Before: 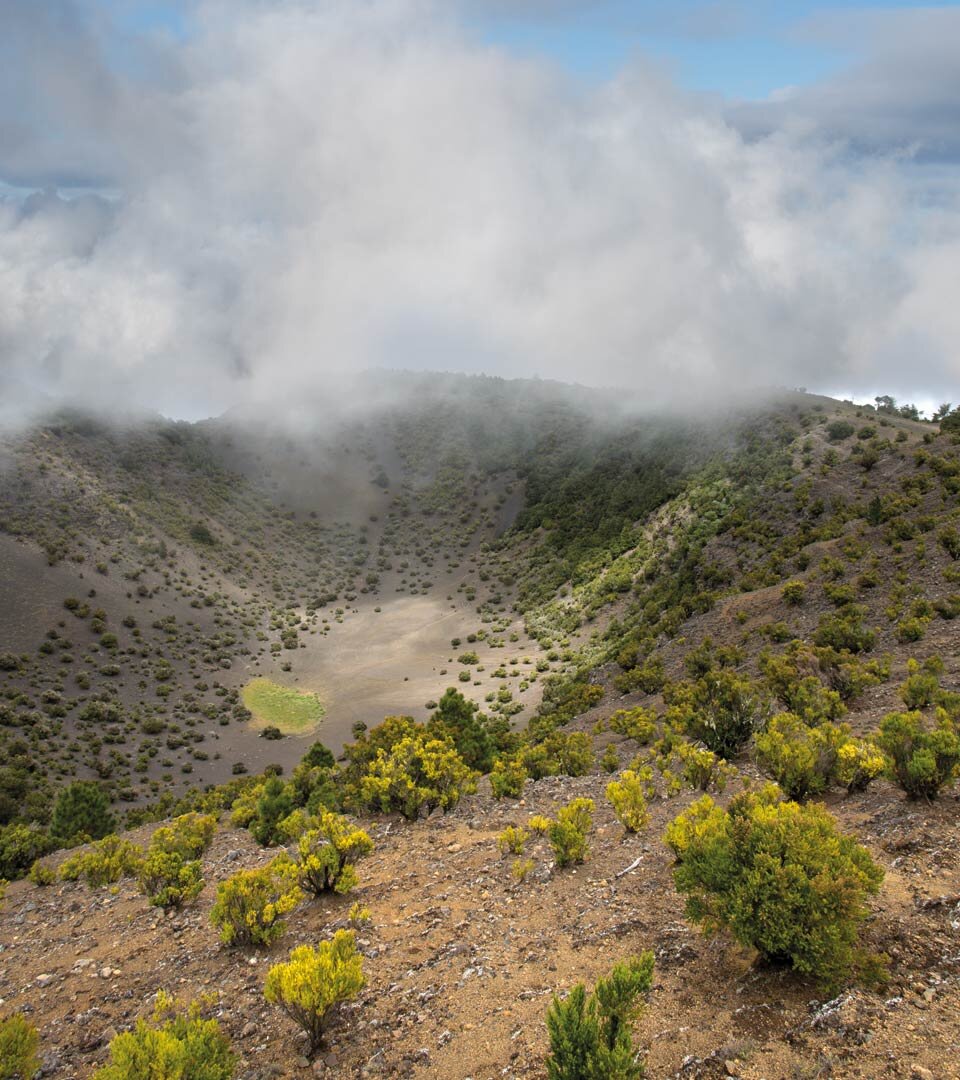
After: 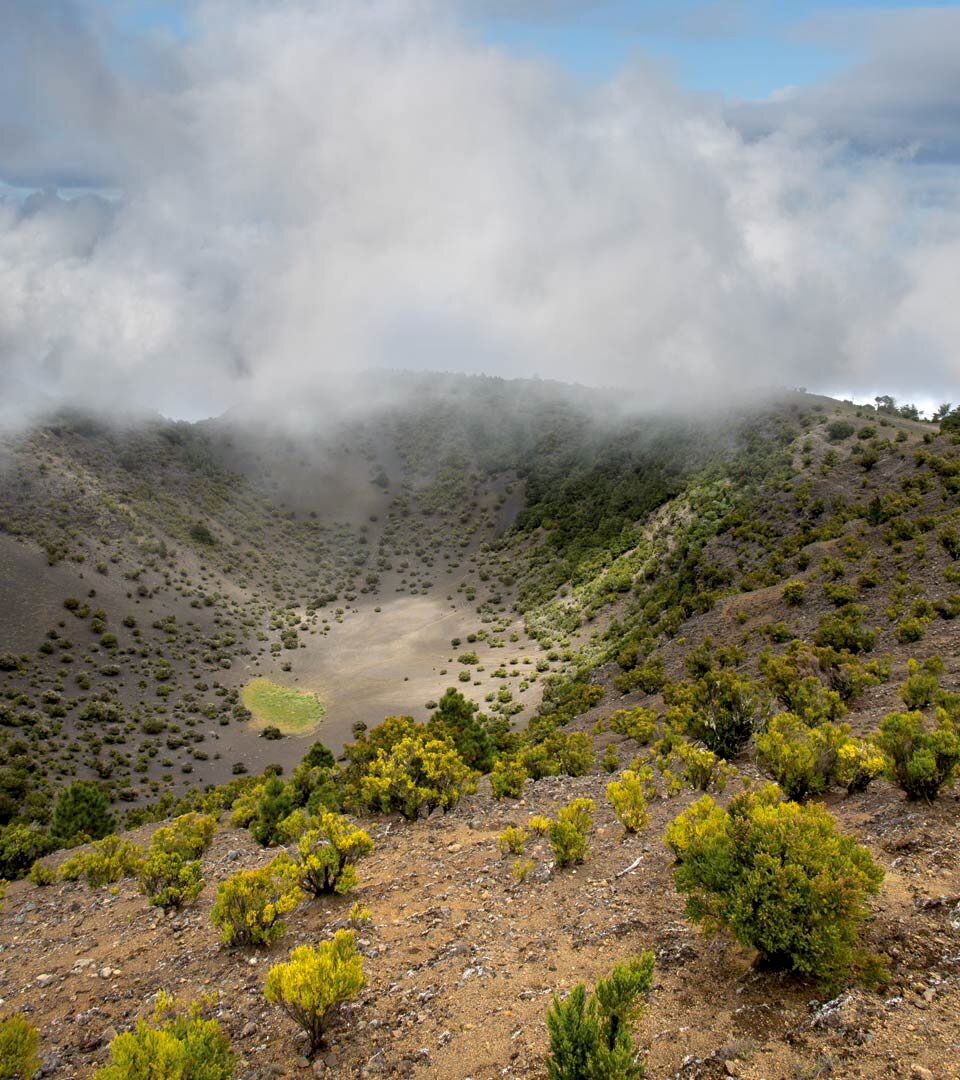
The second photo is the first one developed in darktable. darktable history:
exposure: black level correction 0.01, exposure 0.016 EV, compensate exposure bias true, compensate highlight preservation false
